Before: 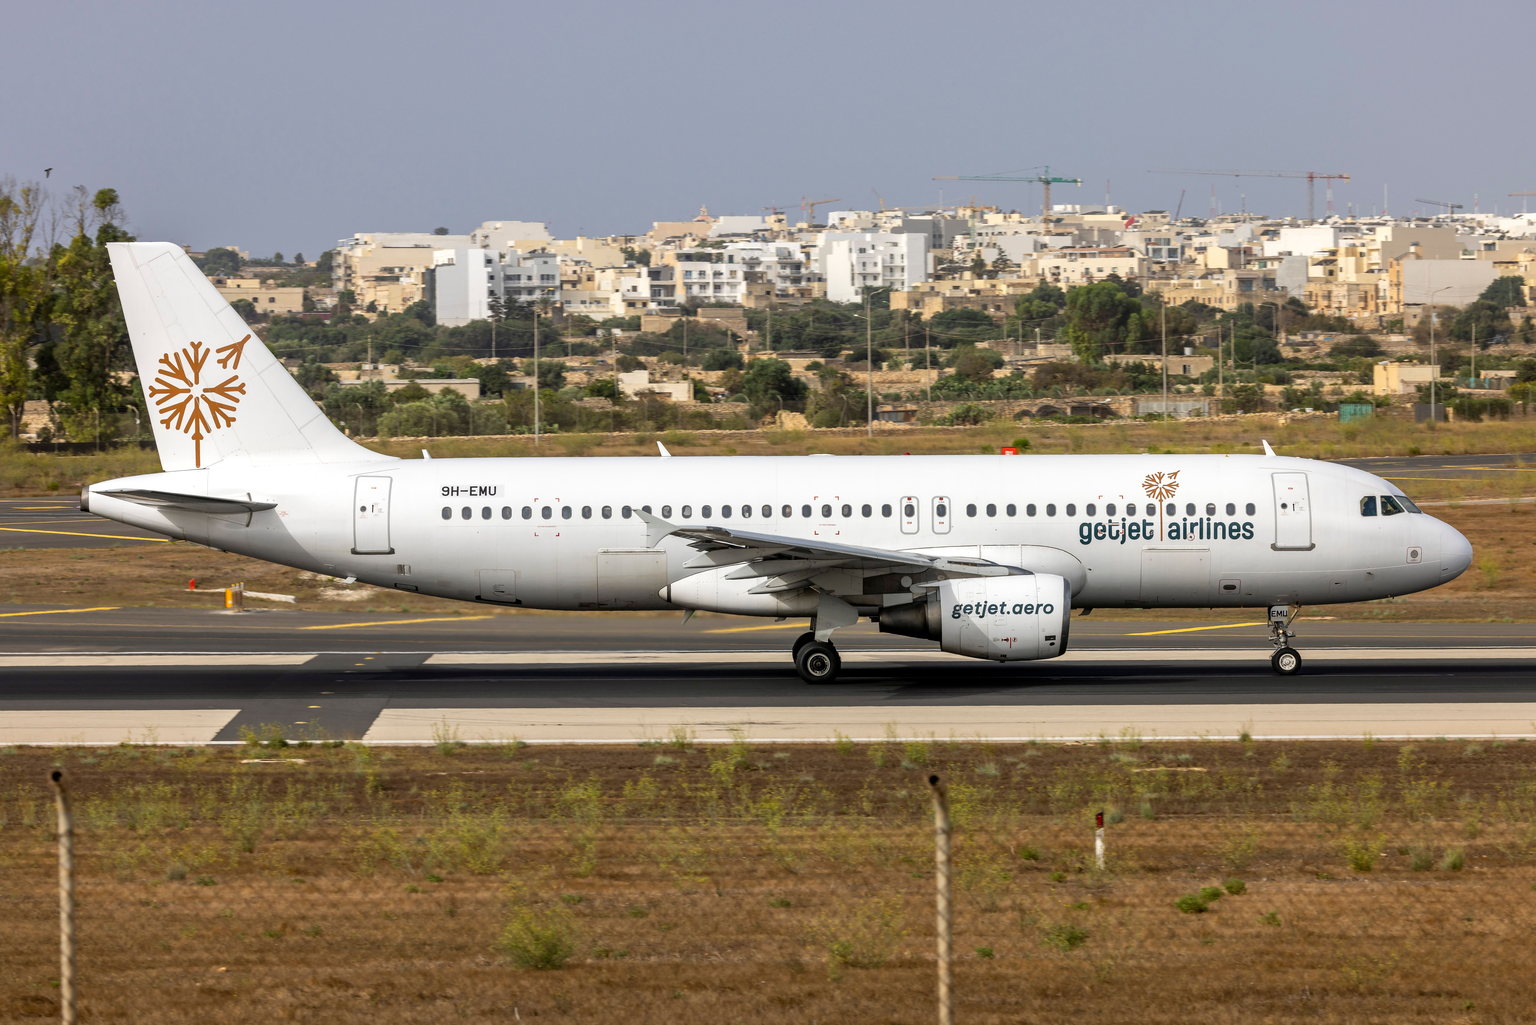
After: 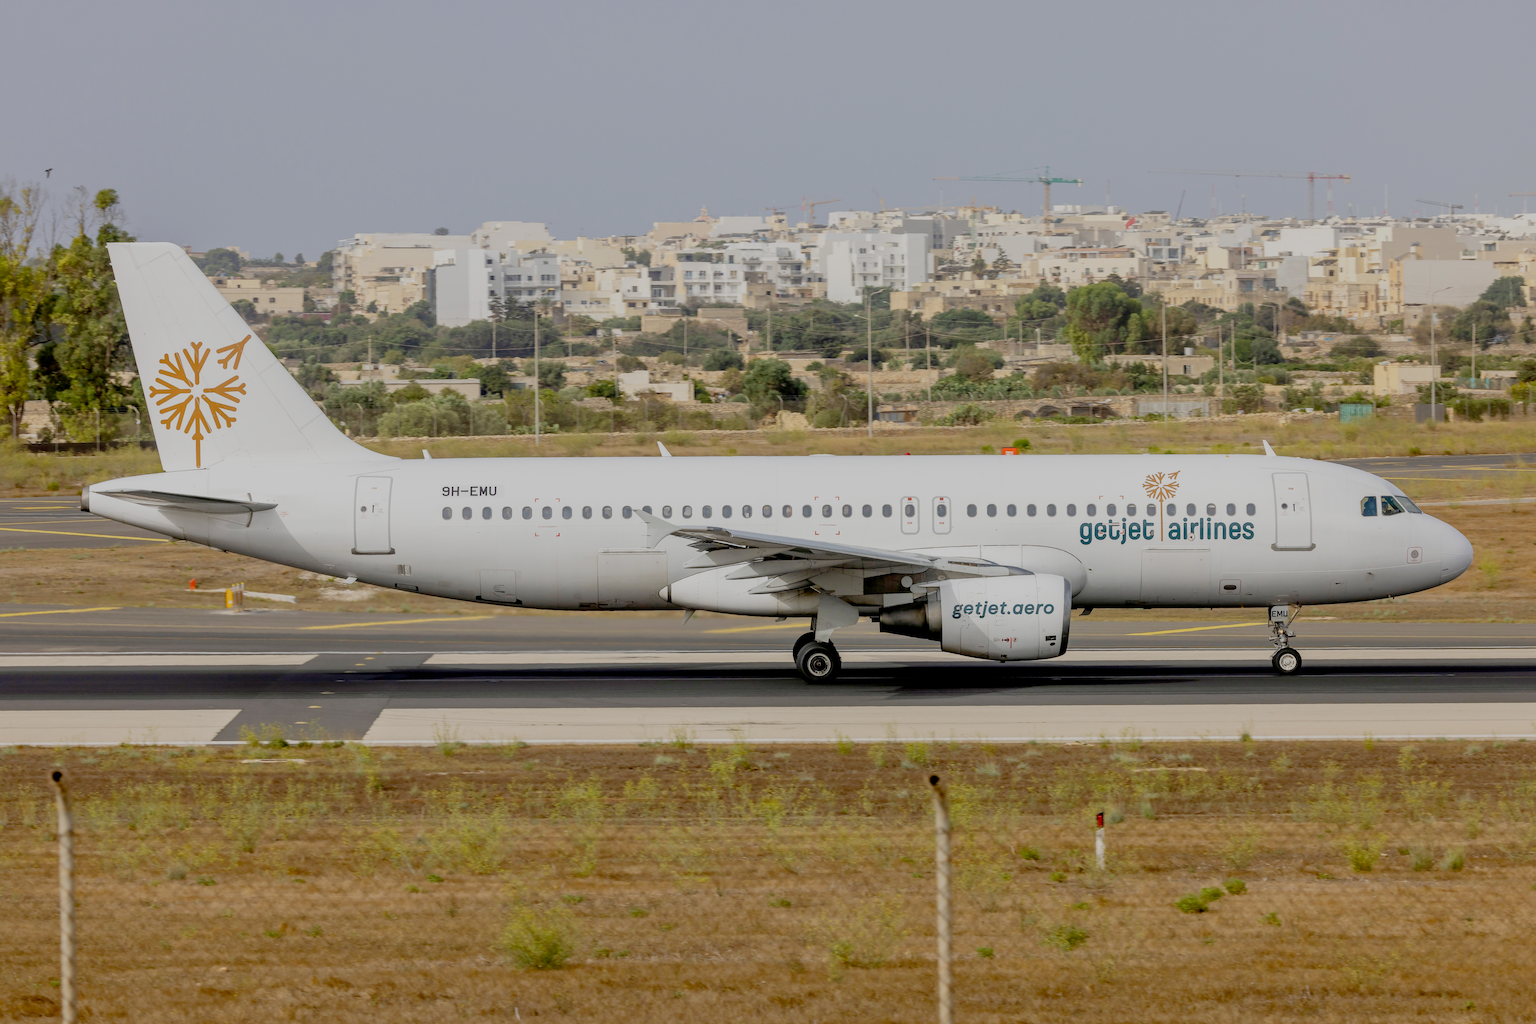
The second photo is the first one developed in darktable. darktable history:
exposure: black level correction 0.001, exposure 0.5 EV, compensate exposure bias true, compensate highlight preservation false
white balance: emerald 1
filmic rgb: black relative exposure -7 EV, white relative exposure 6 EV, threshold 3 EV, target black luminance 0%, hardness 2.73, latitude 61.22%, contrast 0.691, highlights saturation mix 10%, shadows ↔ highlights balance -0.073%, preserve chrominance no, color science v4 (2020), iterations of high-quality reconstruction 10, contrast in shadows soft, contrast in highlights soft, enable highlight reconstruction true
